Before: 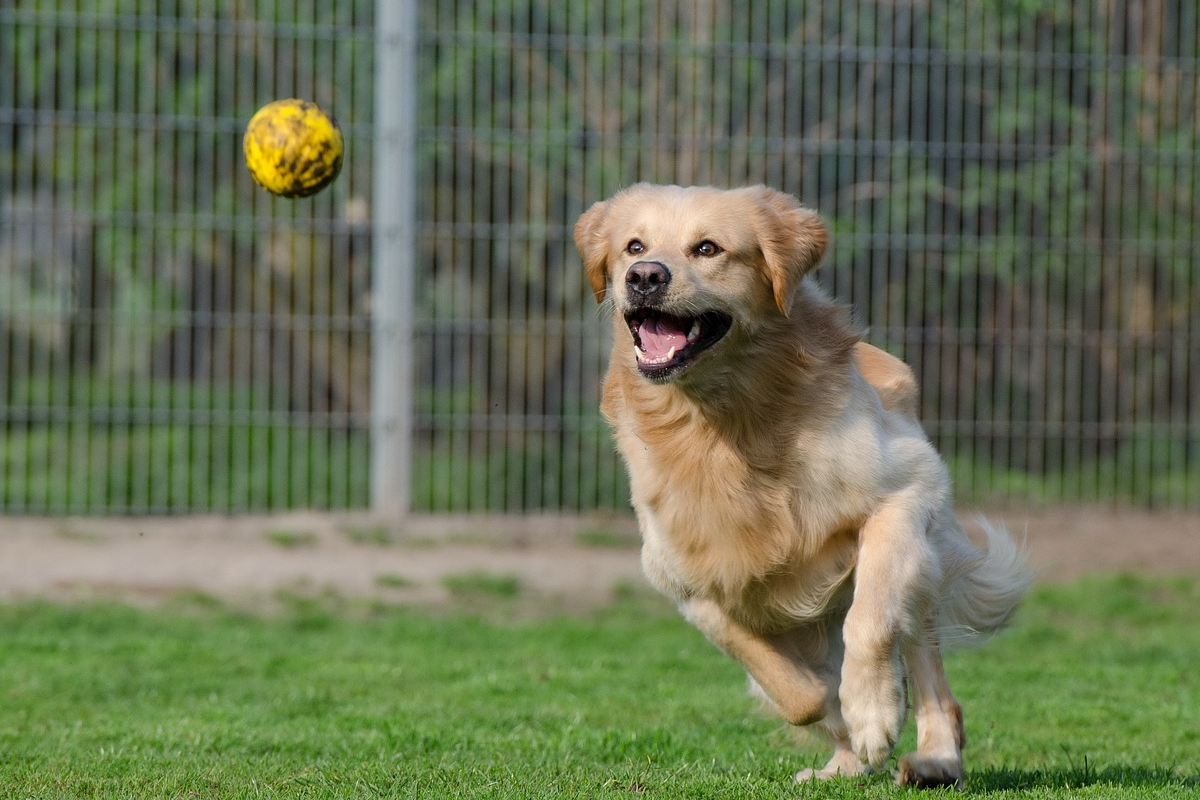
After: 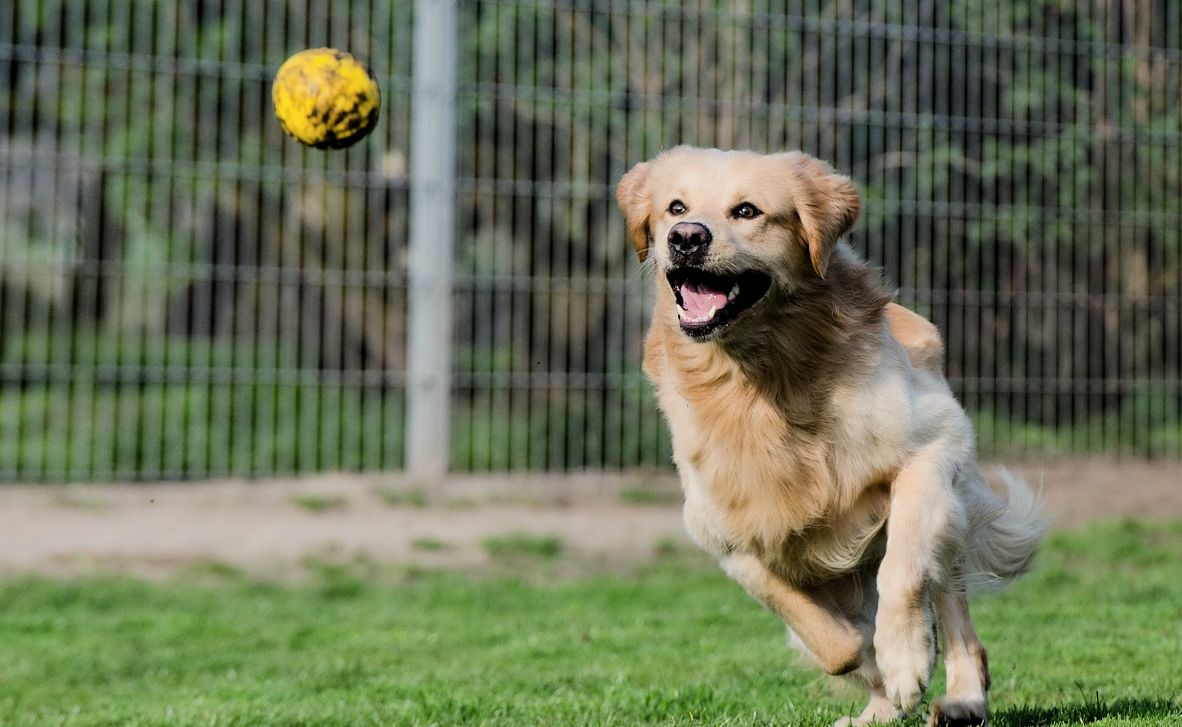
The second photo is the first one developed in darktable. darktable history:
contrast brightness saturation: contrast 0.15, brightness 0.05
bloom: size 9%, threshold 100%, strength 7%
filmic rgb: black relative exposure -5 EV, hardness 2.88, contrast 1.2, highlights saturation mix -30%
rotate and perspective: rotation -0.013°, lens shift (vertical) -0.027, lens shift (horizontal) 0.178, crop left 0.016, crop right 0.989, crop top 0.082, crop bottom 0.918
